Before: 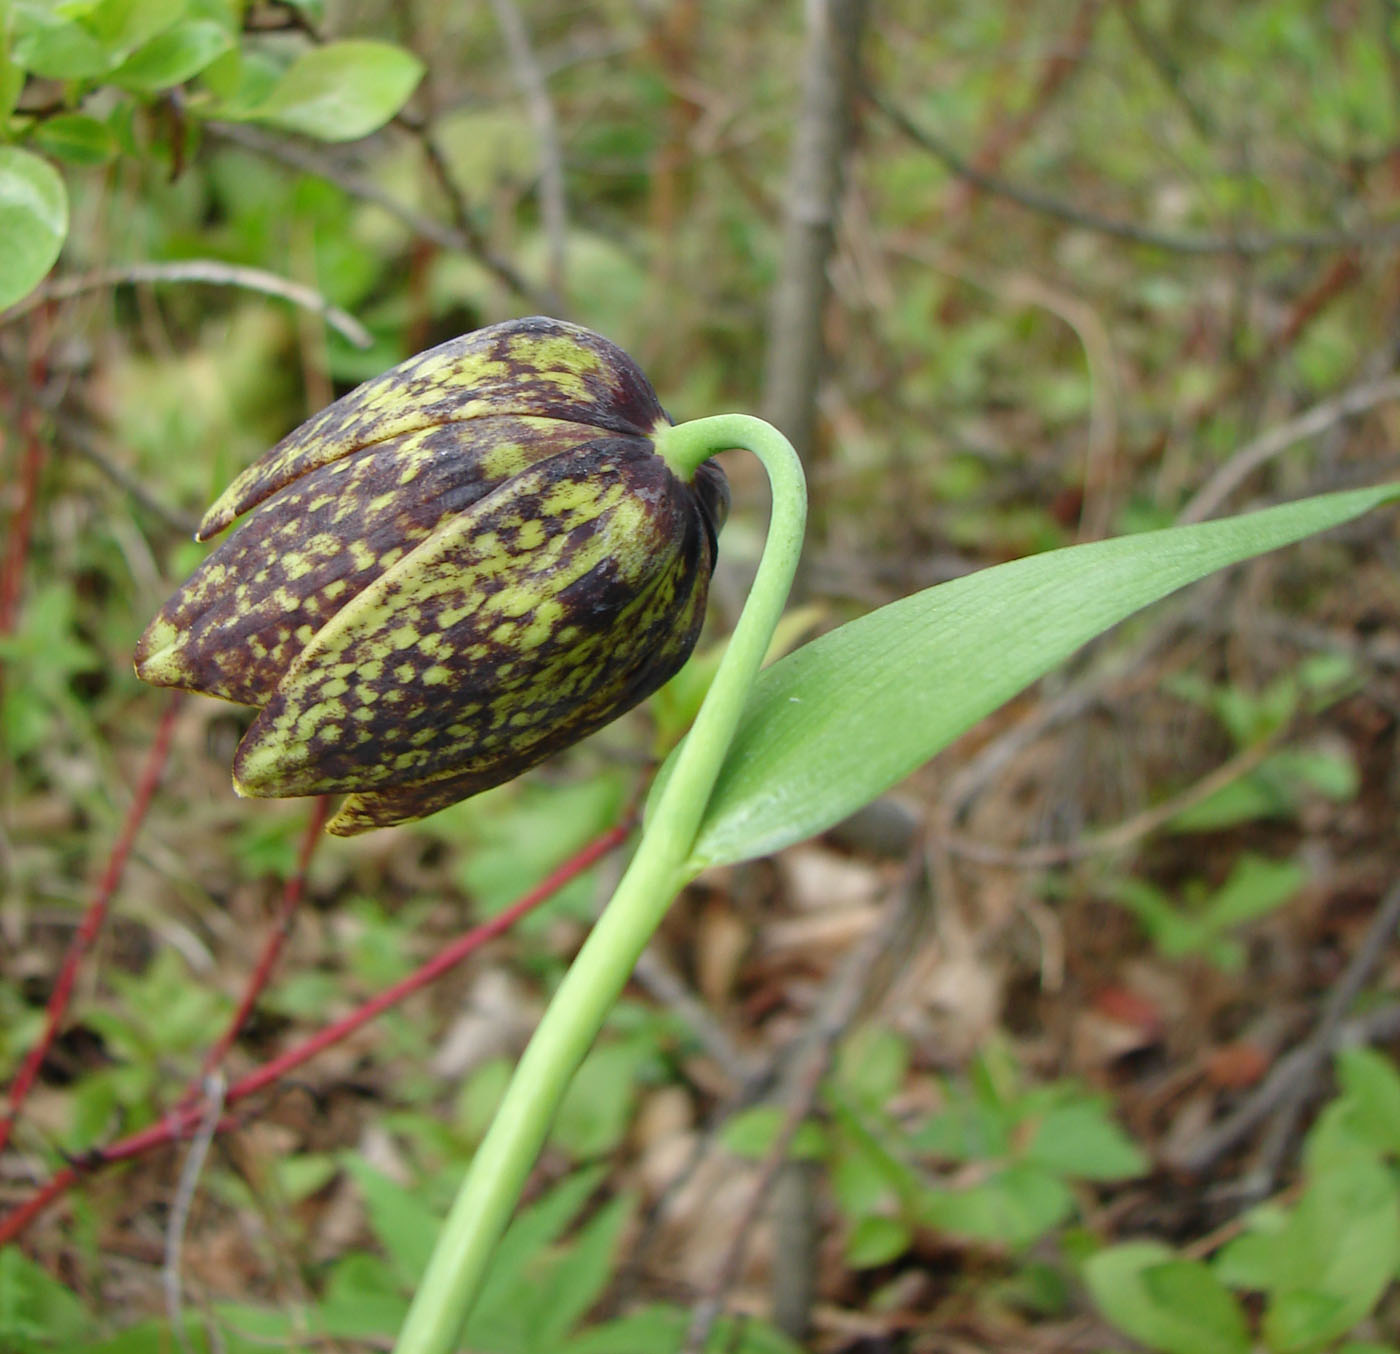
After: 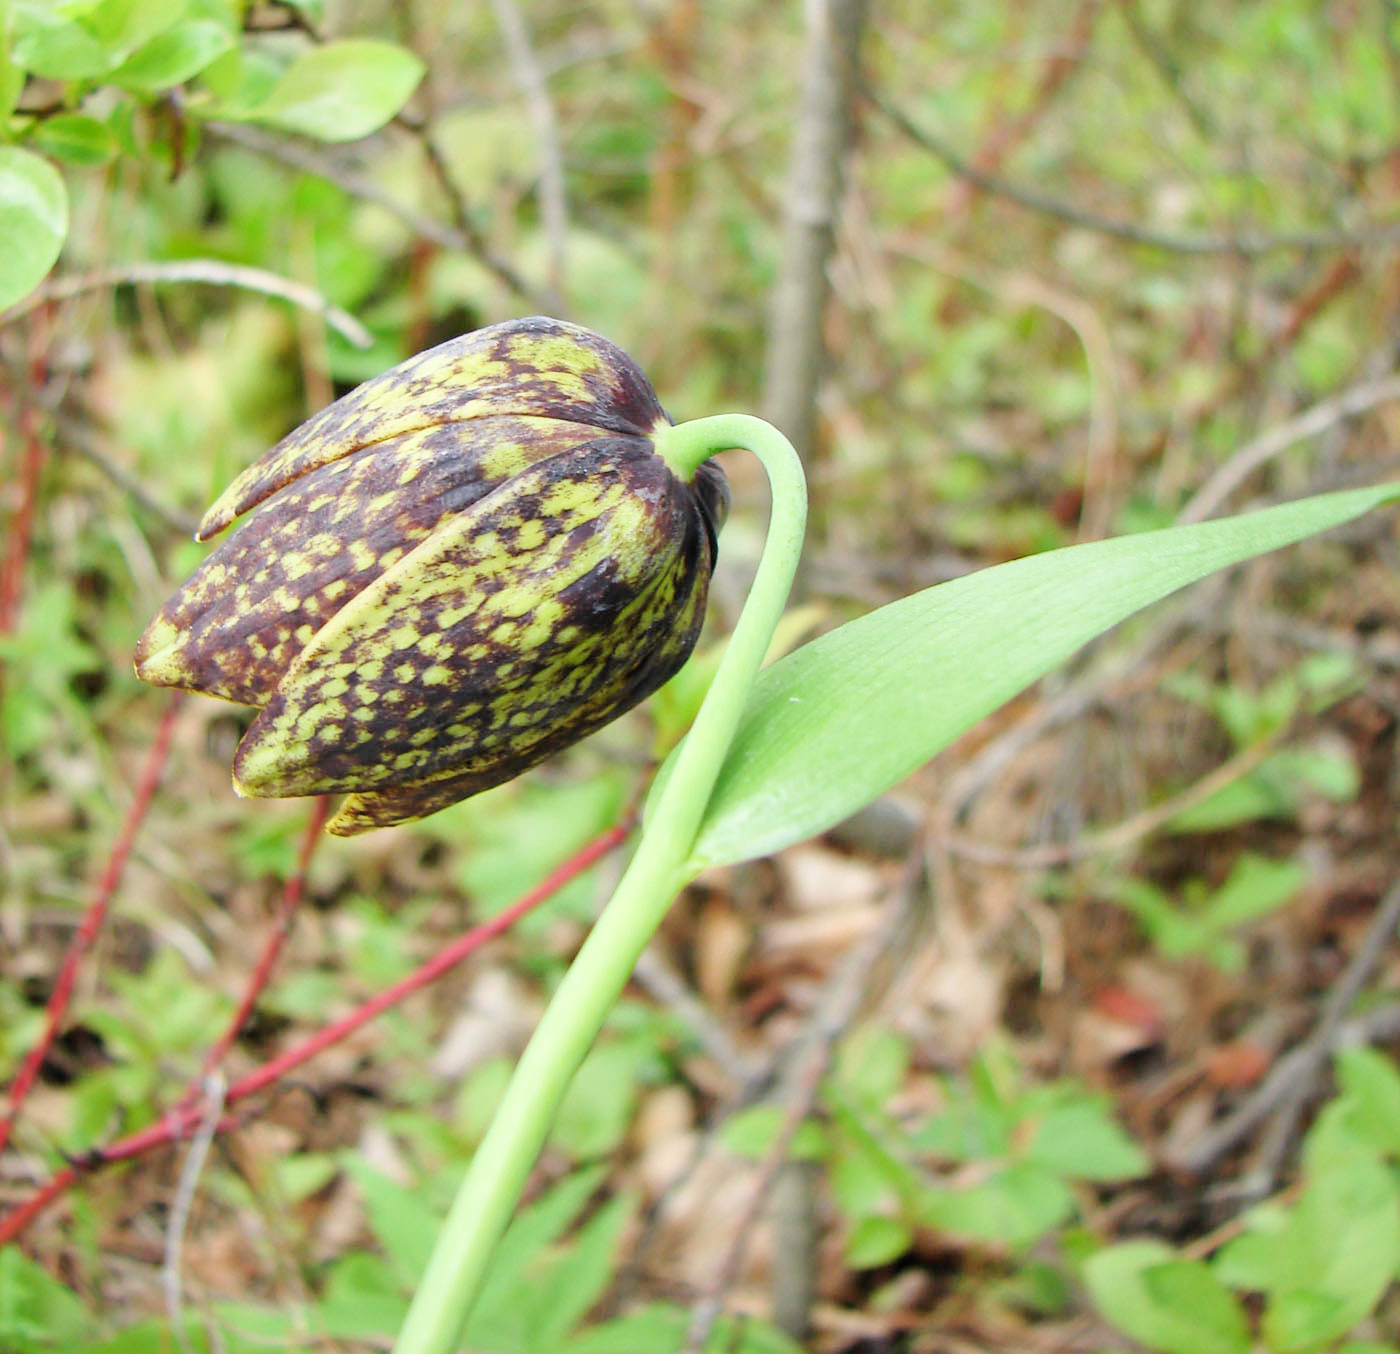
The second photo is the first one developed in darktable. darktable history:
exposure: black level correction 0.001, exposure 1.116 EV, compensate highlight preservation false
filmic rgb: black relative exposure -8.15 EV, white relative exposure 3.76 EV, hardness 4.46
